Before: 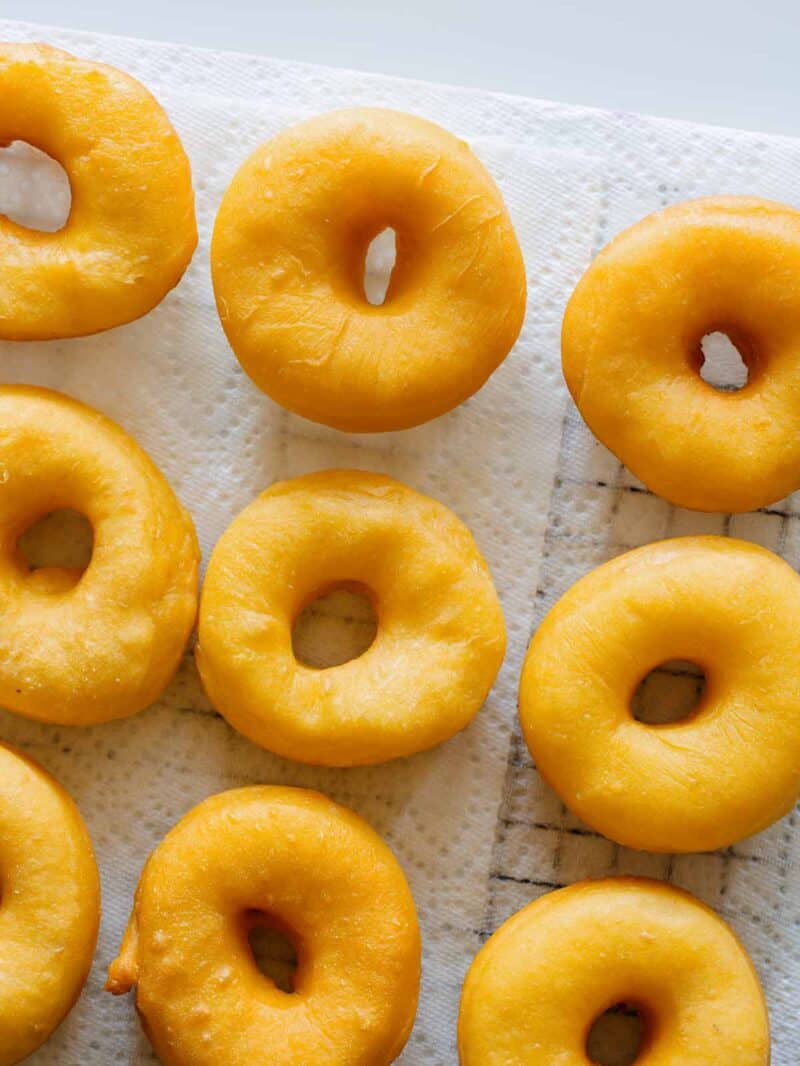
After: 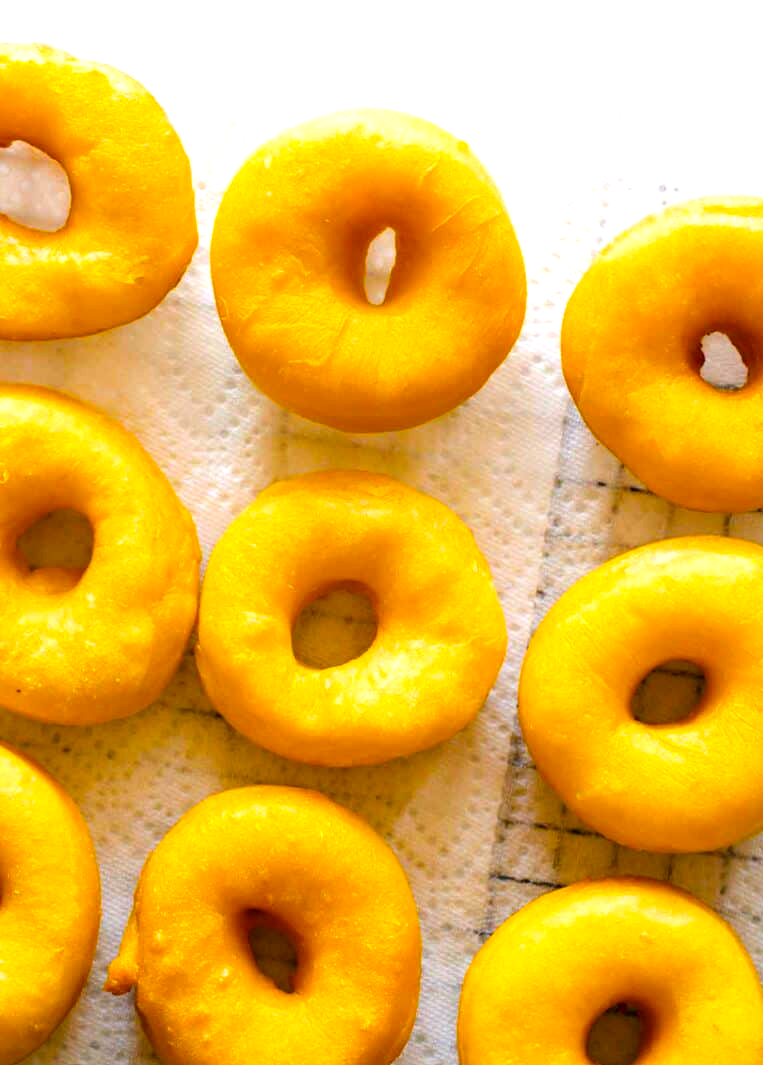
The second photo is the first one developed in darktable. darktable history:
crop: right 4.57%, bottom 0.033%
color balance rgb: highlights gain › chroma 1.583%, highlights gain › hue 54.82°, perceptual saturation grading › global saturation 36.867%, perceptual brilliance grading › global brilliance 19.333%, global vibrance 20%
